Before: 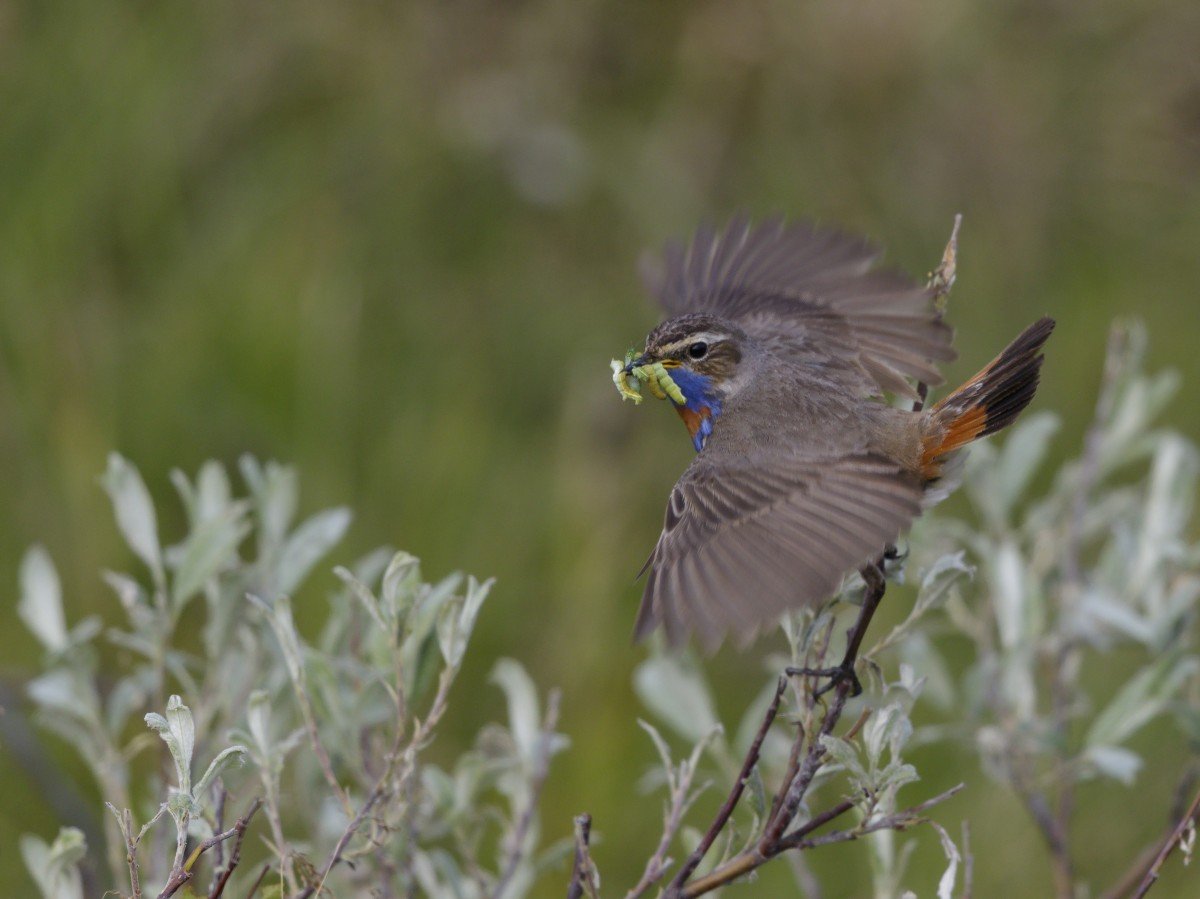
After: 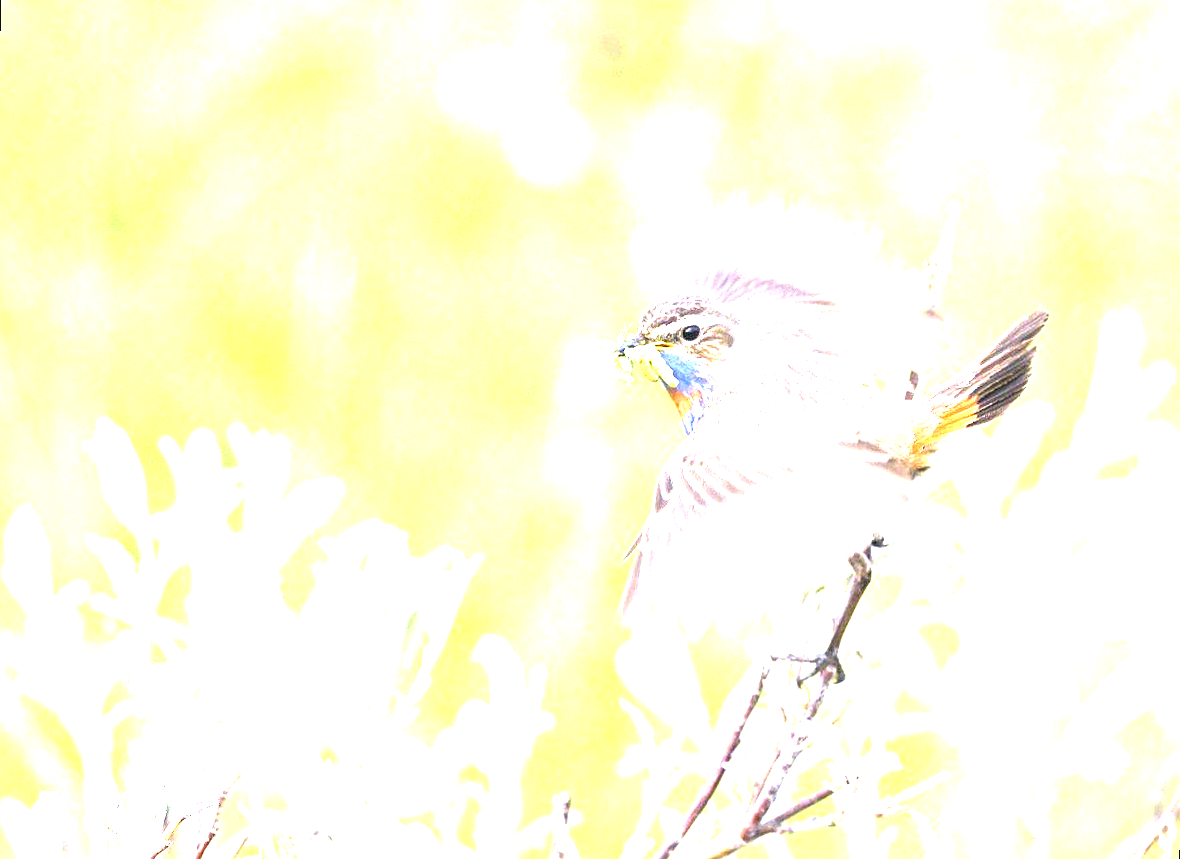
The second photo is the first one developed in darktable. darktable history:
exposure: black level correction 0, exposure 4 EV, compensate exposure bias true, compensate highlight preservation false
rotate and perspective: rotation 1.57°, crop left 0.018, crop right 0.982, crop top 0.039, crop bottom 0.961
sharpen: on, module defaults
